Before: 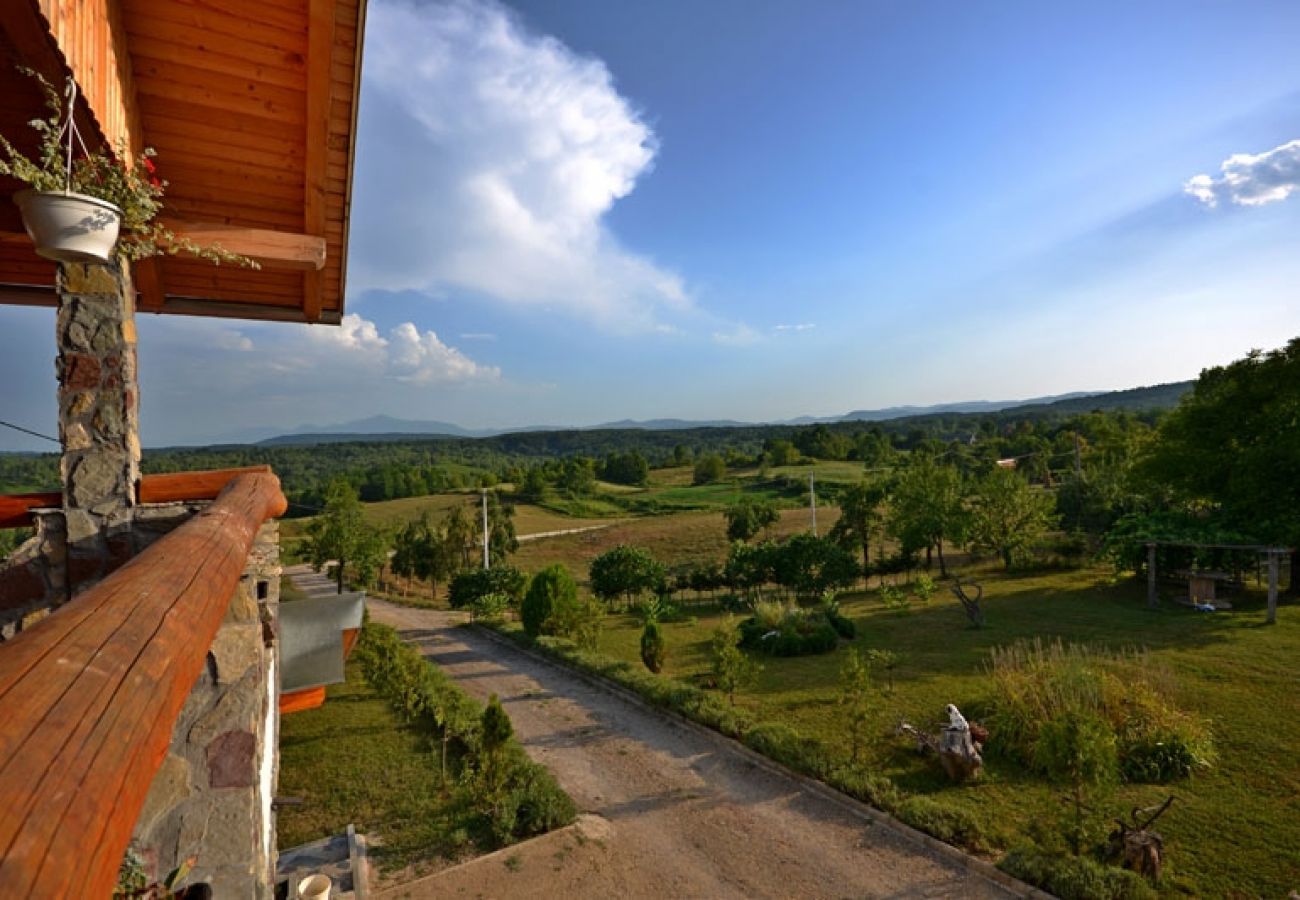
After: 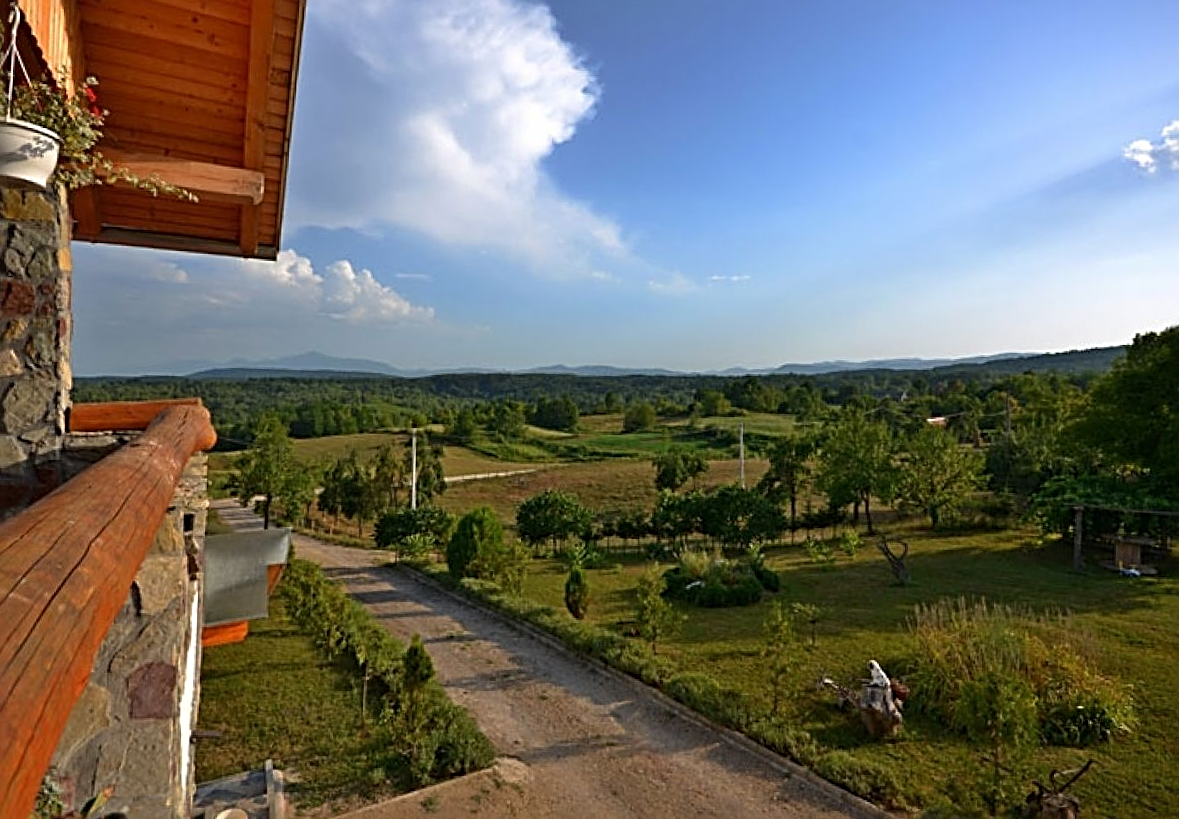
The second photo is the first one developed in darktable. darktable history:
sharpen: radius 2.622, amount 0.7
color correction: highlights a* -0.123, highlights b* 0.13
crop and rotate: angle -1.98°, left 3.107%, top 3.877%, right 1.654%, bottom 0.62%
